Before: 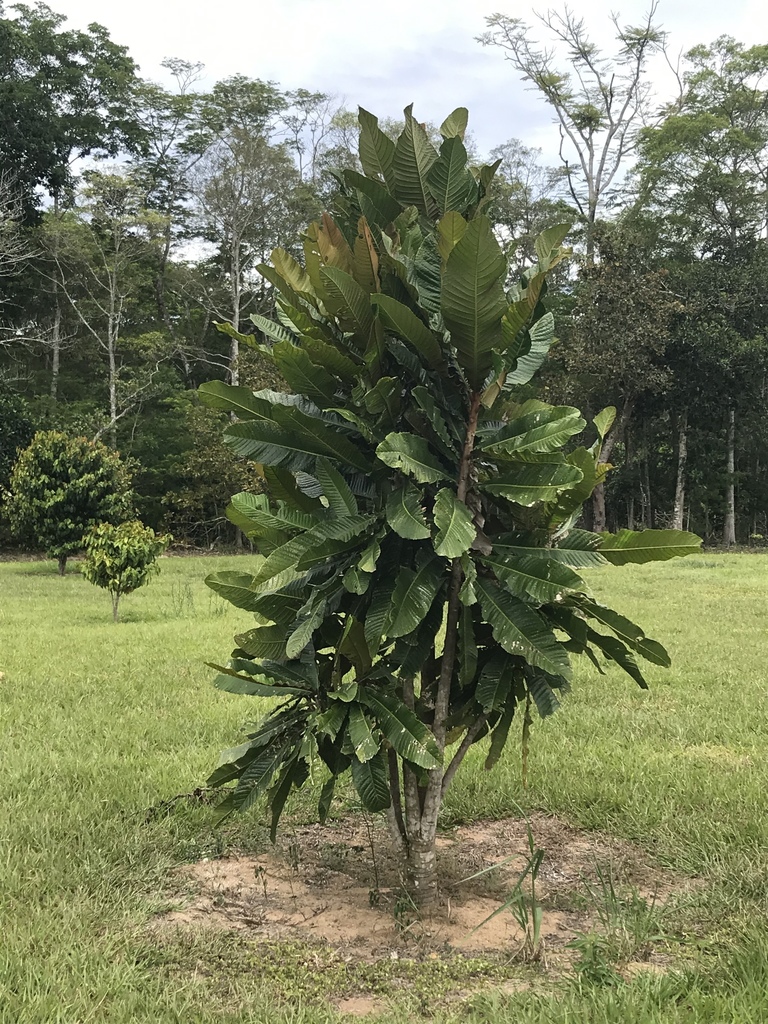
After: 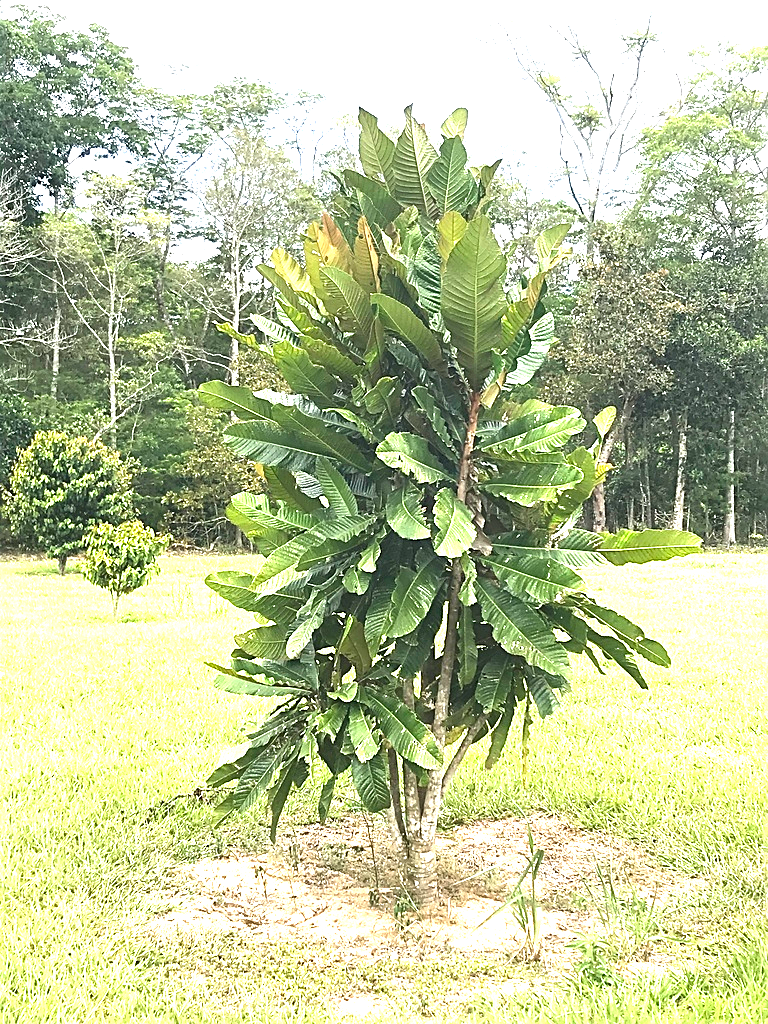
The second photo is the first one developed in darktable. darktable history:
exposure: black level correction 0, exposure 2.327 EV, compensate exposure bias true, compensate highlight preservation false
sharpen: on, module defaults
